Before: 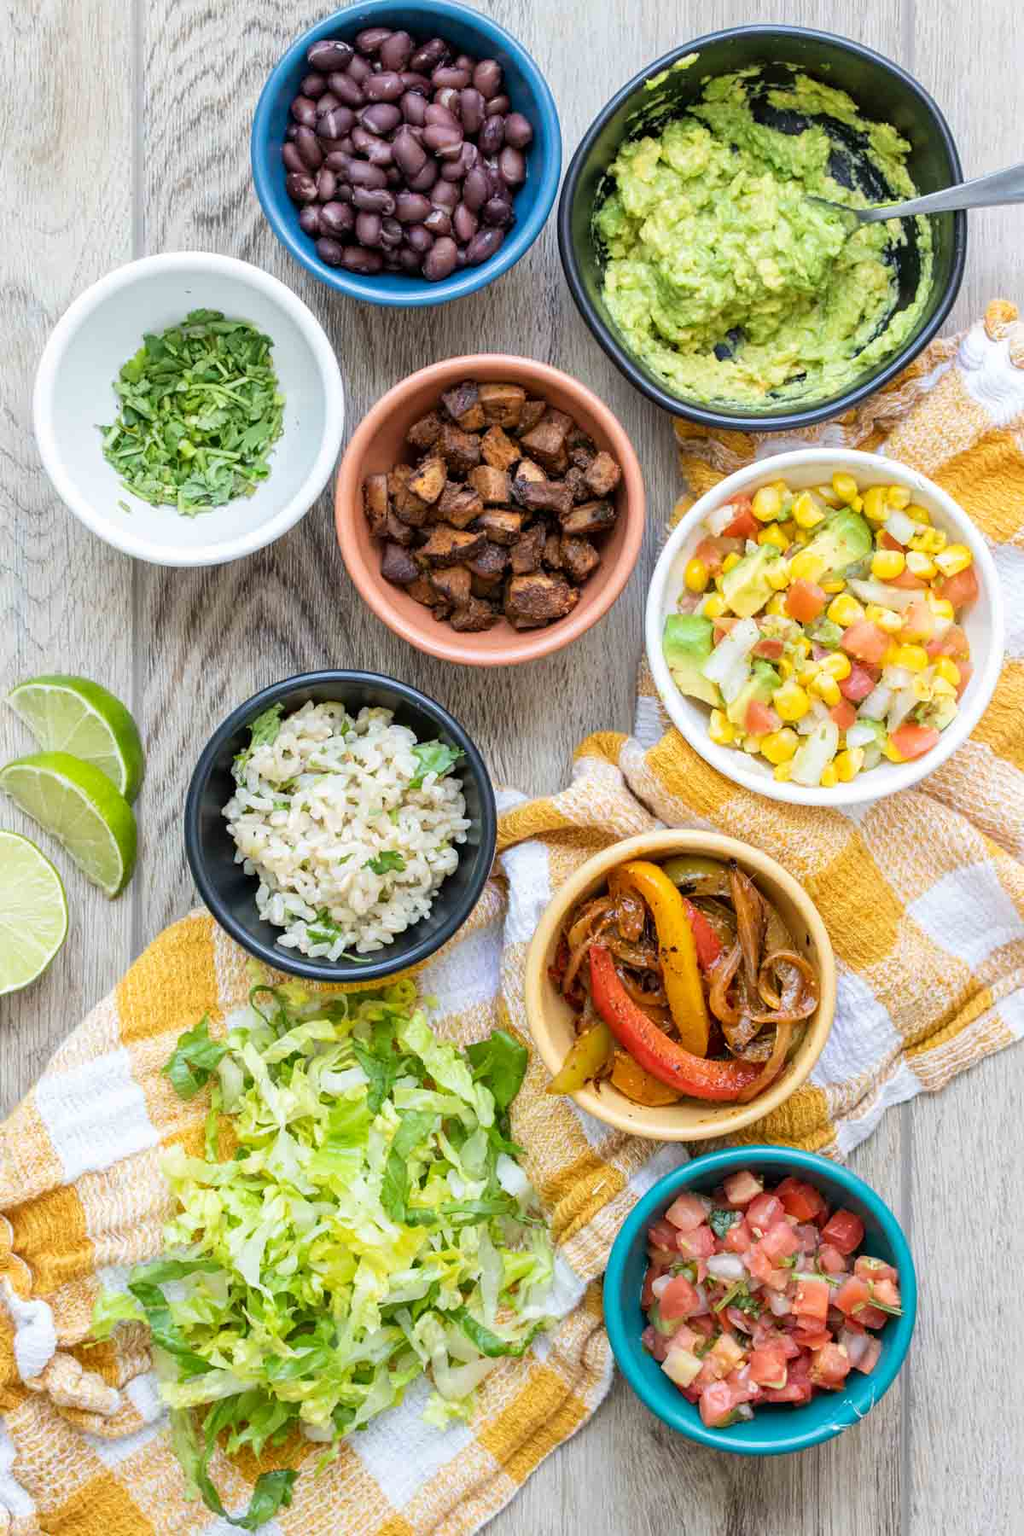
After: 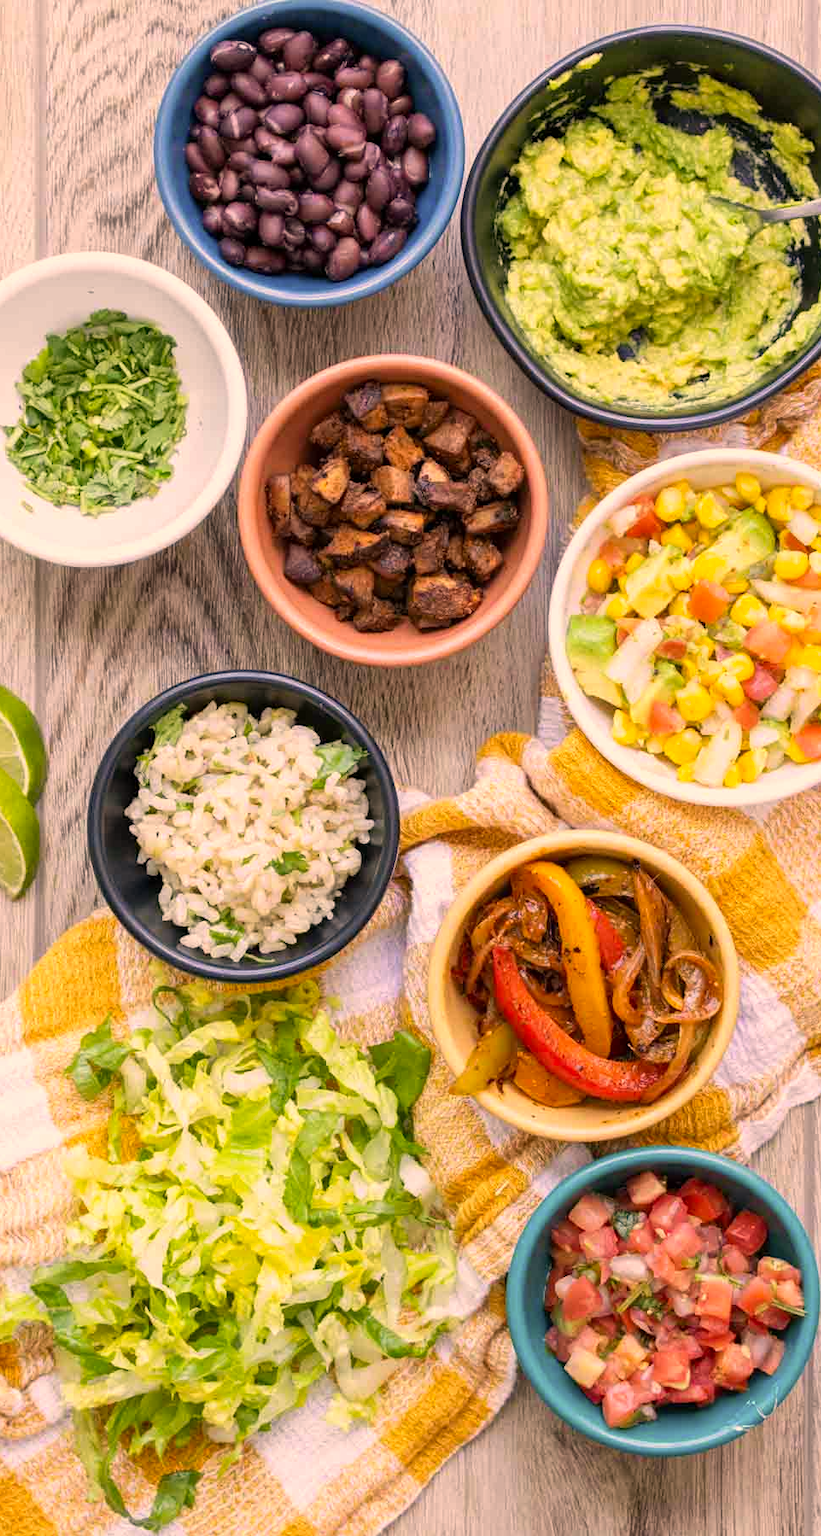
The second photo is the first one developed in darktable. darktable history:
crop and rotate: left 9.569%, right 10.261%
color correction: highlights a* 17.59, highlights b* 18.44
